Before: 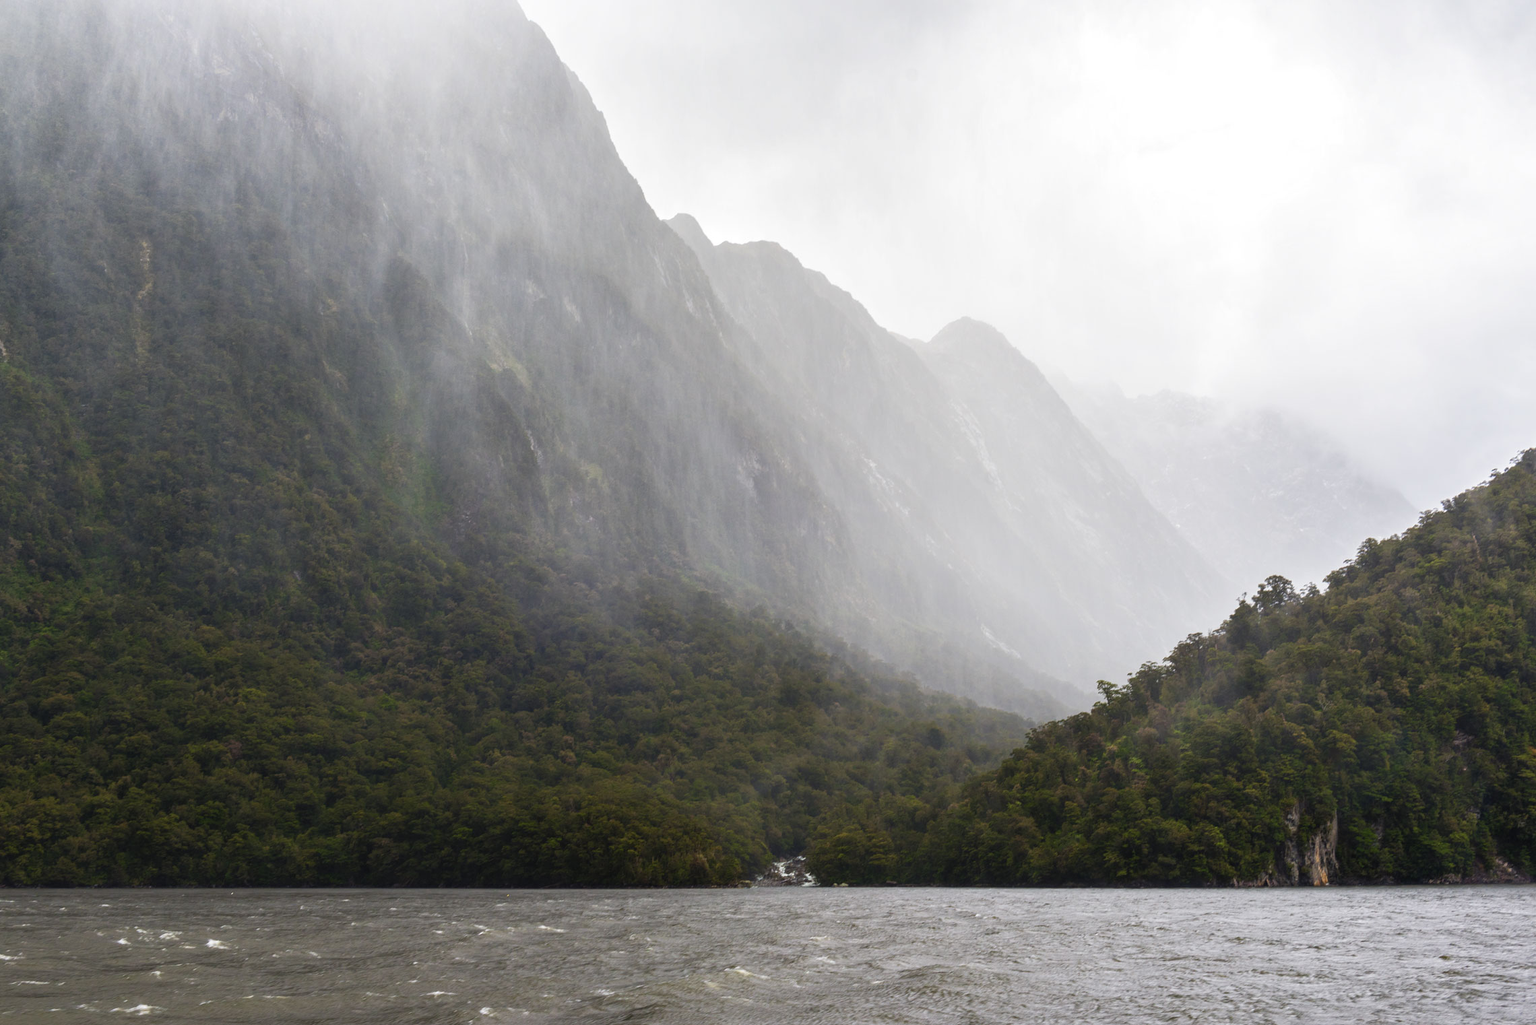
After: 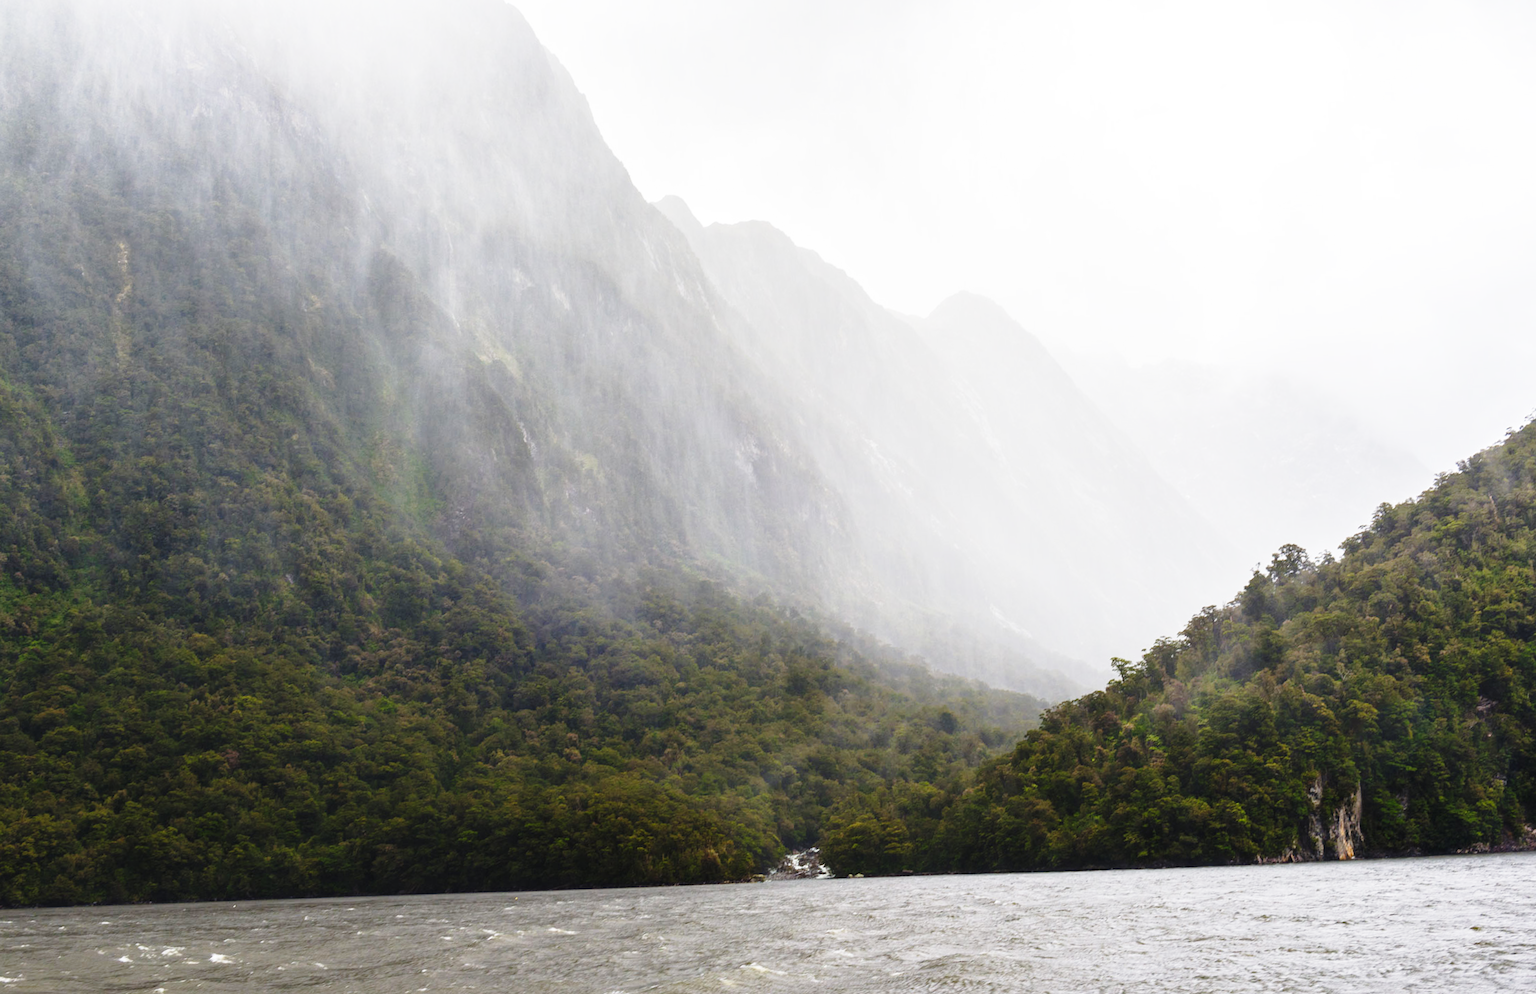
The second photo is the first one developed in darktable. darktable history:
base curve: curves: ch0 [(0, 0) (0.028, 0.03) (0.121, 0.232) (0.46, 0.748) (0.859, 0.968) (1, 1)], preserve colors none
rotate and perspective: rotation -2°, crop left 0.022, crop right 0.978, crop top 0.049, crop bottom 0.951
